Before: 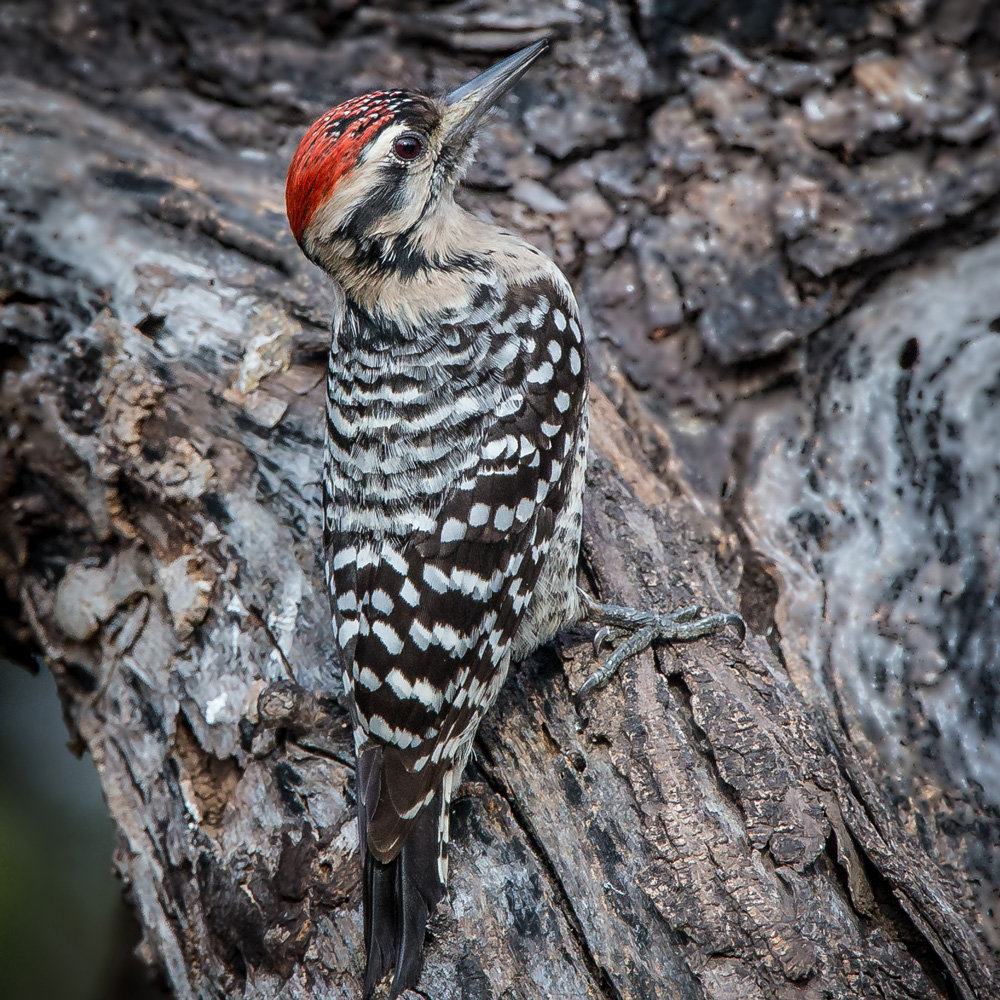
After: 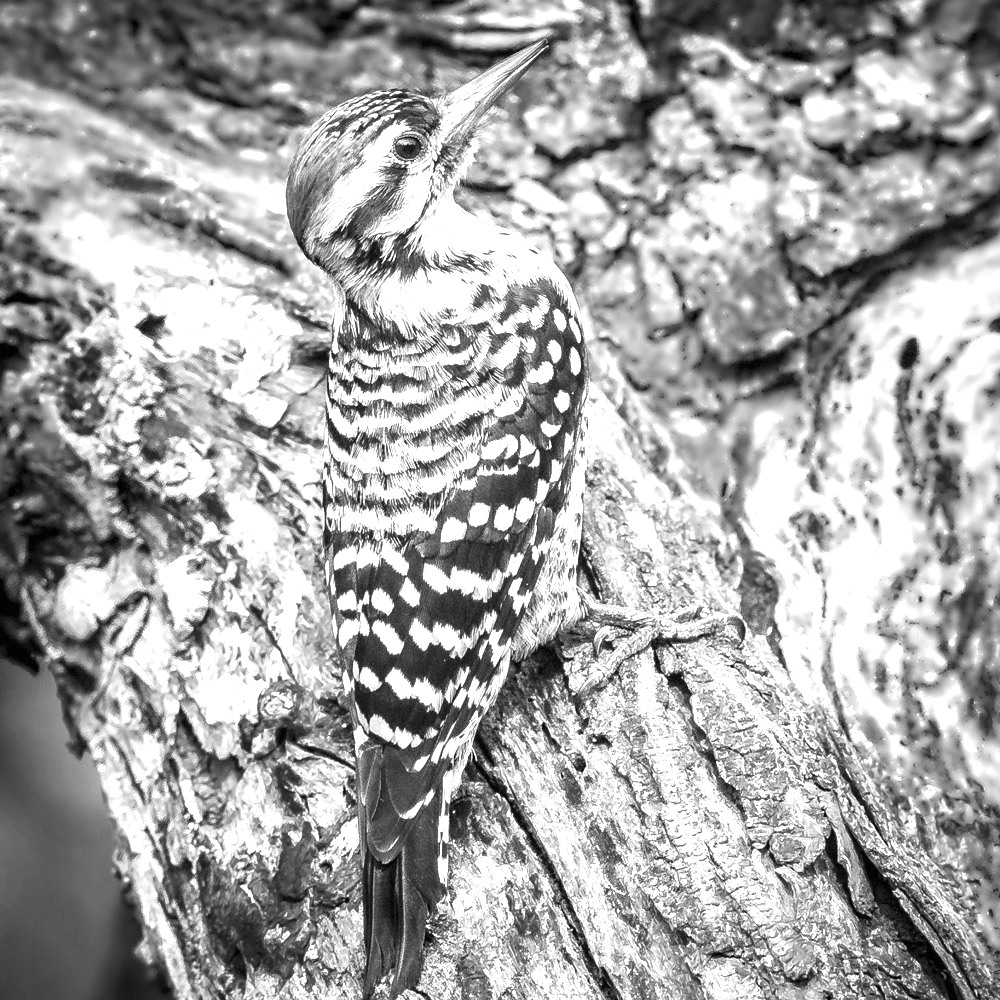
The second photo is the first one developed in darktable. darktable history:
monochrome: on, module defaults
exposure: black level correction 0, exposure 1.741 EV, compensate exposure bias true, compensate highlight preservation false
